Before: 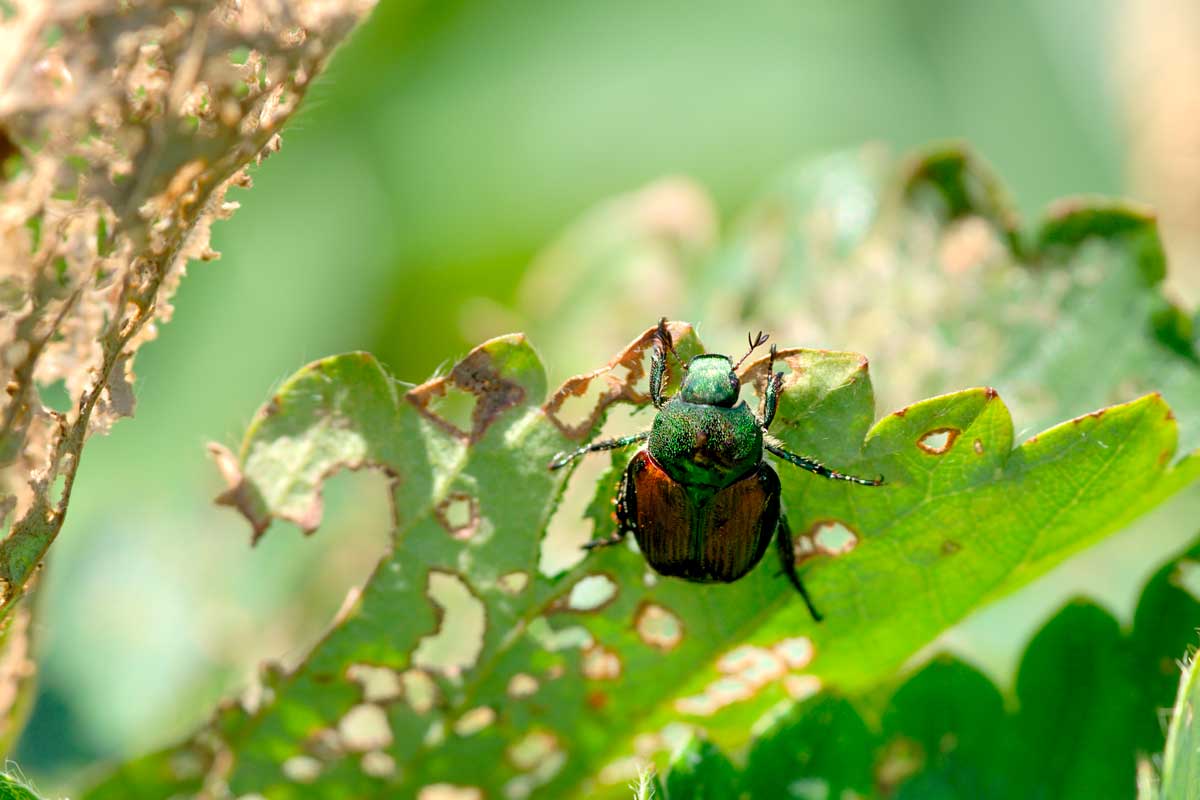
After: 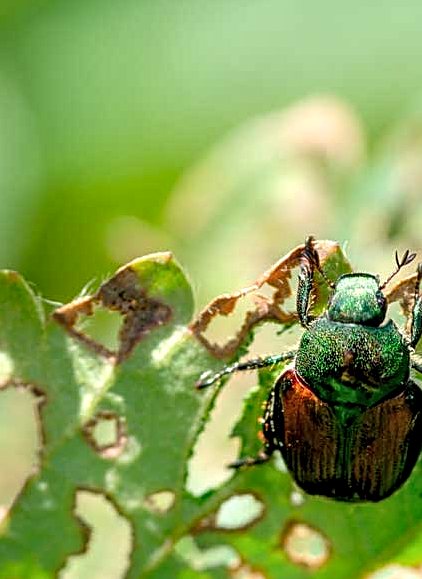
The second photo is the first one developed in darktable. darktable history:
local contrast: detail 140%
crop and rotate: left 29.476%, top 10.214%, right 35.32%, bottom 17.333%
sharpen: on, module defaults
